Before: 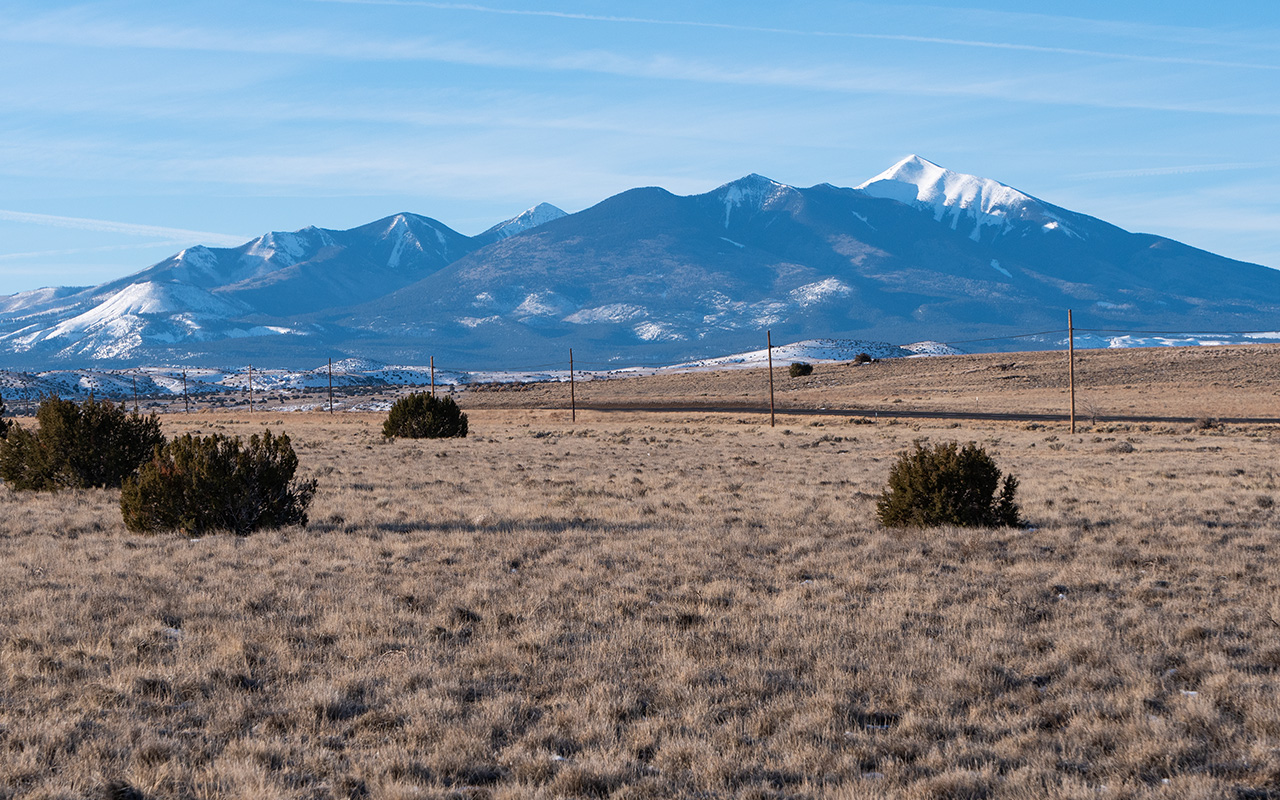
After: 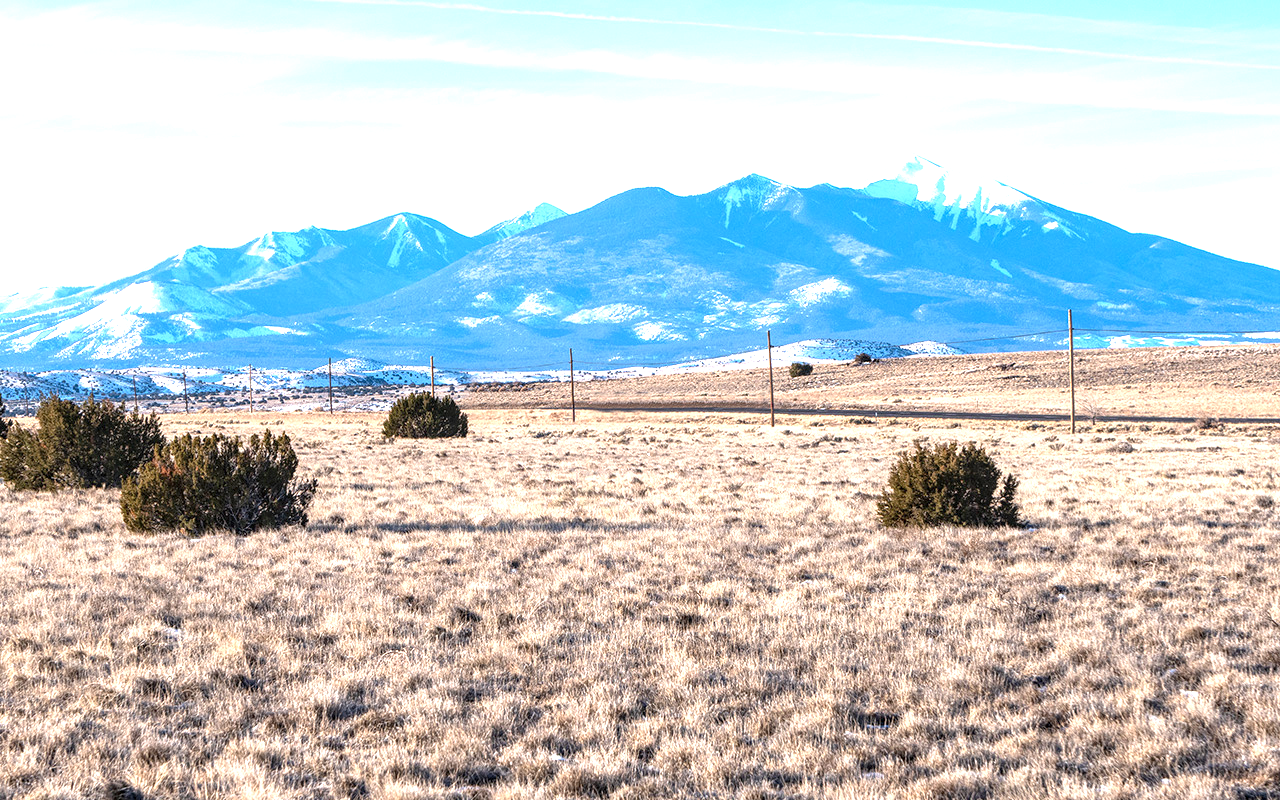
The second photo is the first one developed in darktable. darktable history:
exposure: black level correction 0.001, exposure 1.646 EV, compensate exposure bias true, compensate highlight preservation false
local contrast: on, module defaults
